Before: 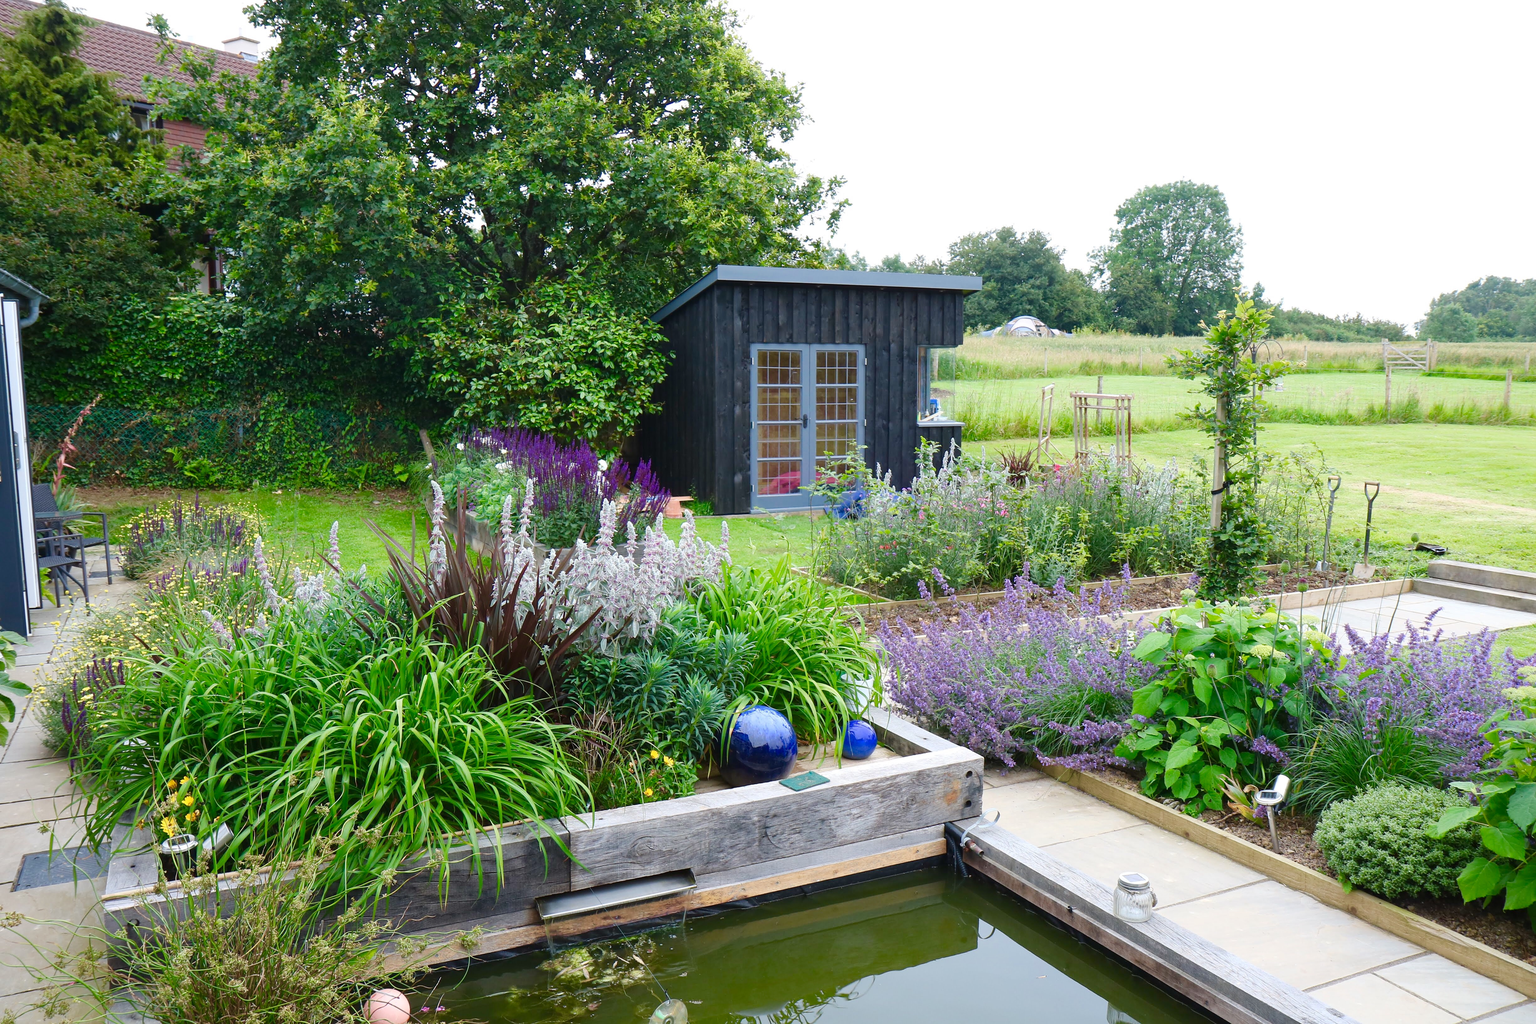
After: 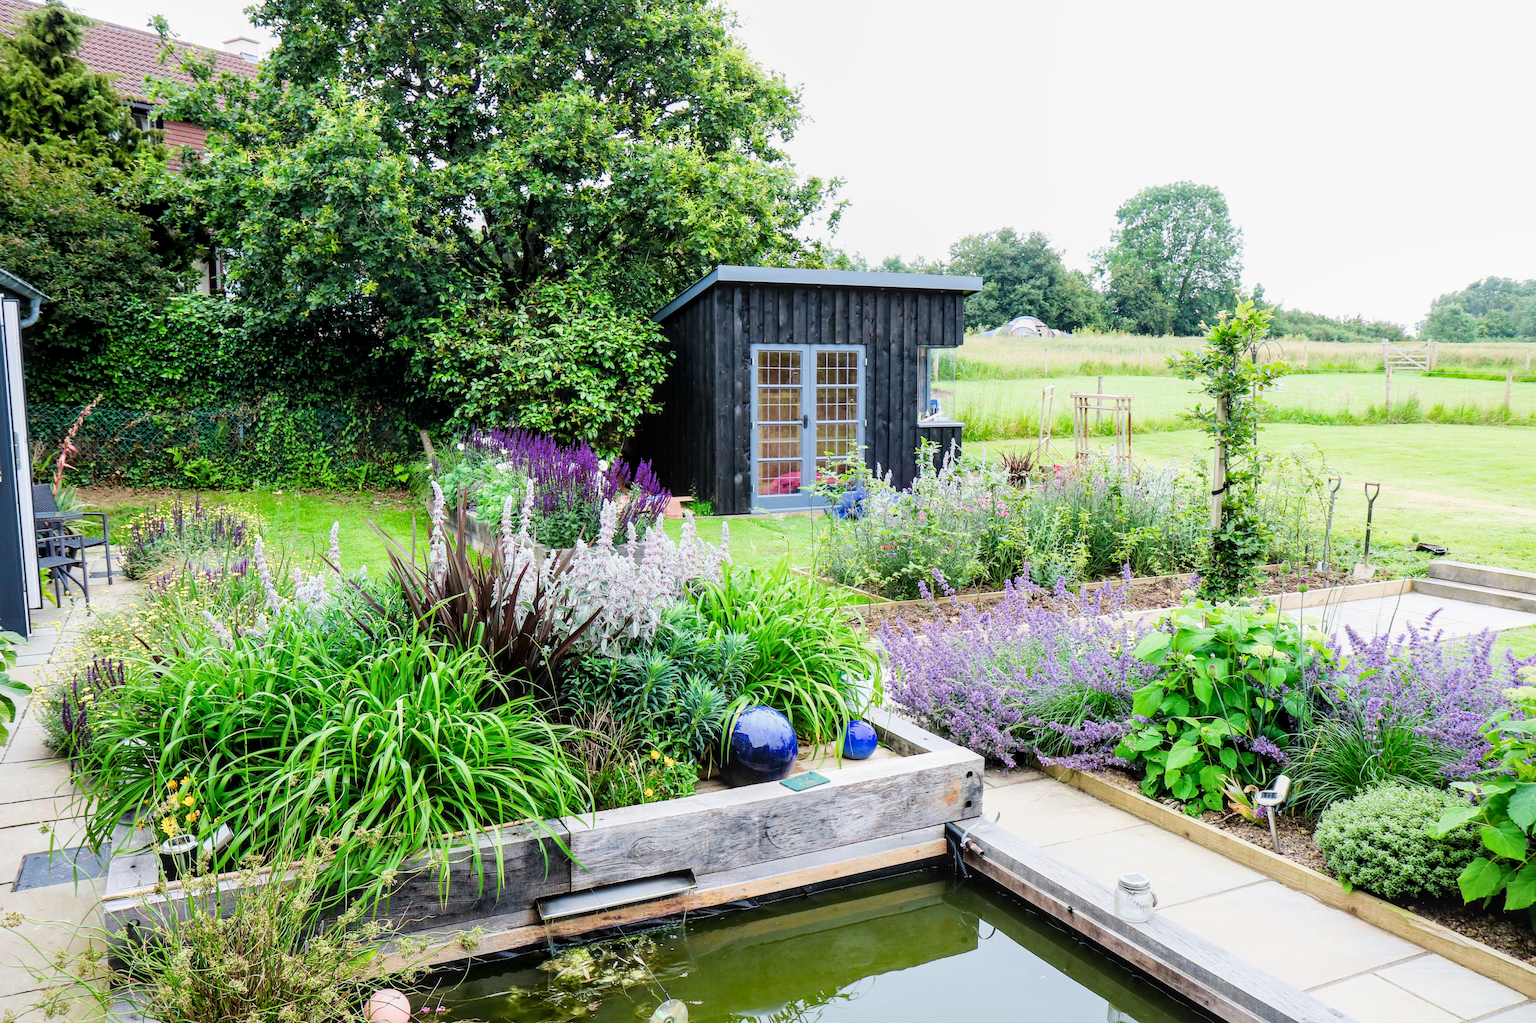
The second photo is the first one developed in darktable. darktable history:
color balance rgb: on, module defaults
local contrast: on, module defaults
filmic rgb: black relative exposure -5 EV, hardness 2.88, contrast 1.3
exposure "scene-referred default": black level correction 0, exposure 0.7 EV, compensate exposure bias true, compensate highlight preservation false
